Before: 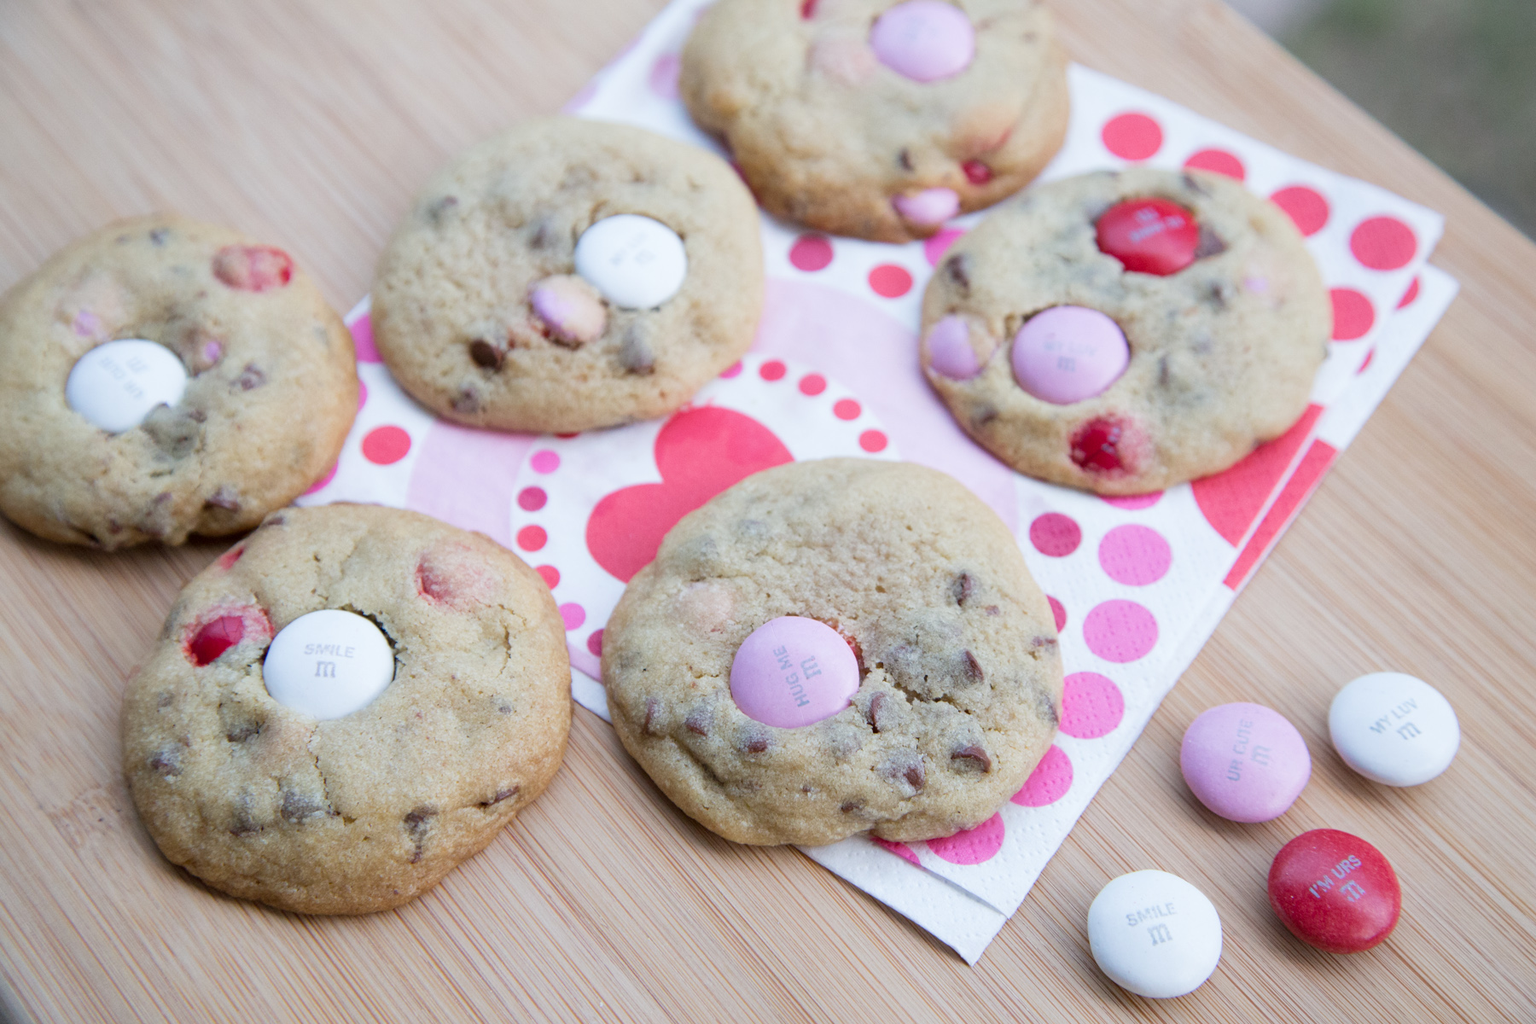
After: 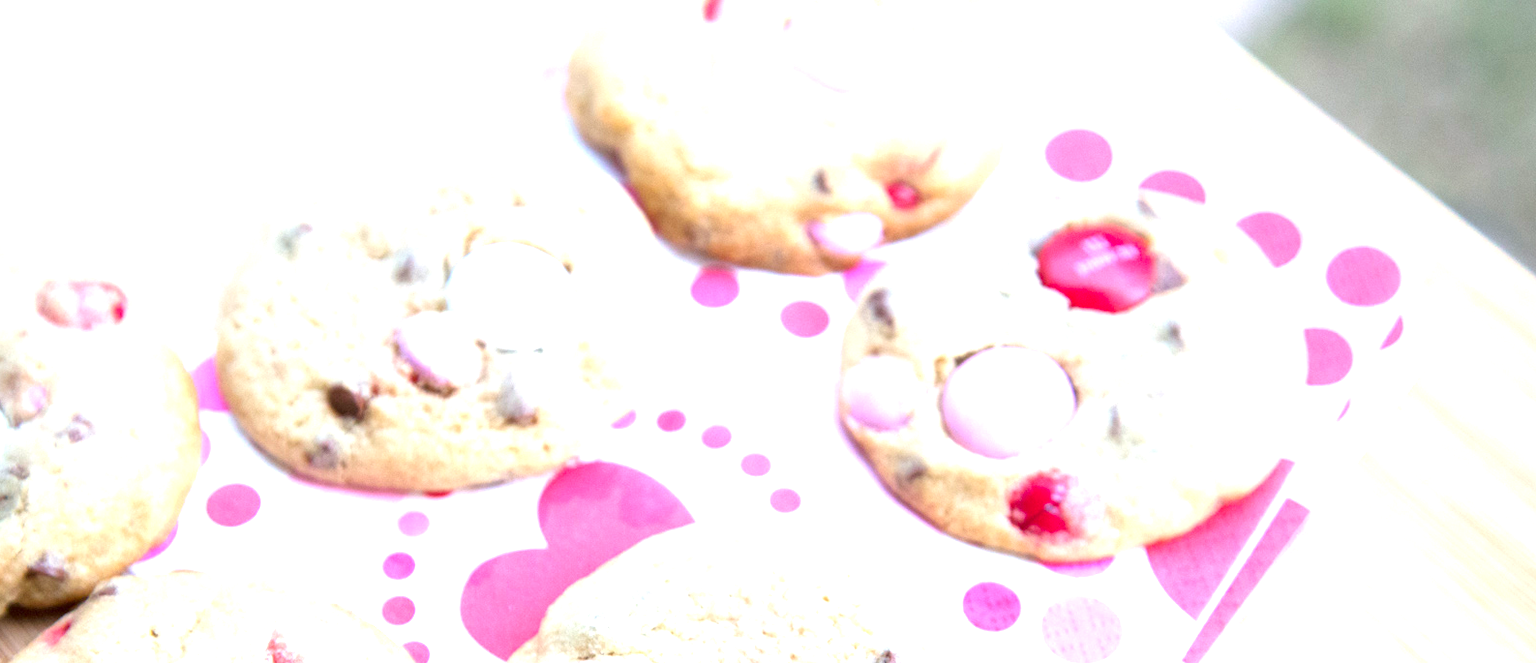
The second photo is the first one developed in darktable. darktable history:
exposure: black level correction 0, exposure 1.45 EV, compensate exposure bias true, compensate highlight preservation false
crop and rotate: left 11.812%, bottom 42.776%
contrast brightness saturation: saturation 0.13
